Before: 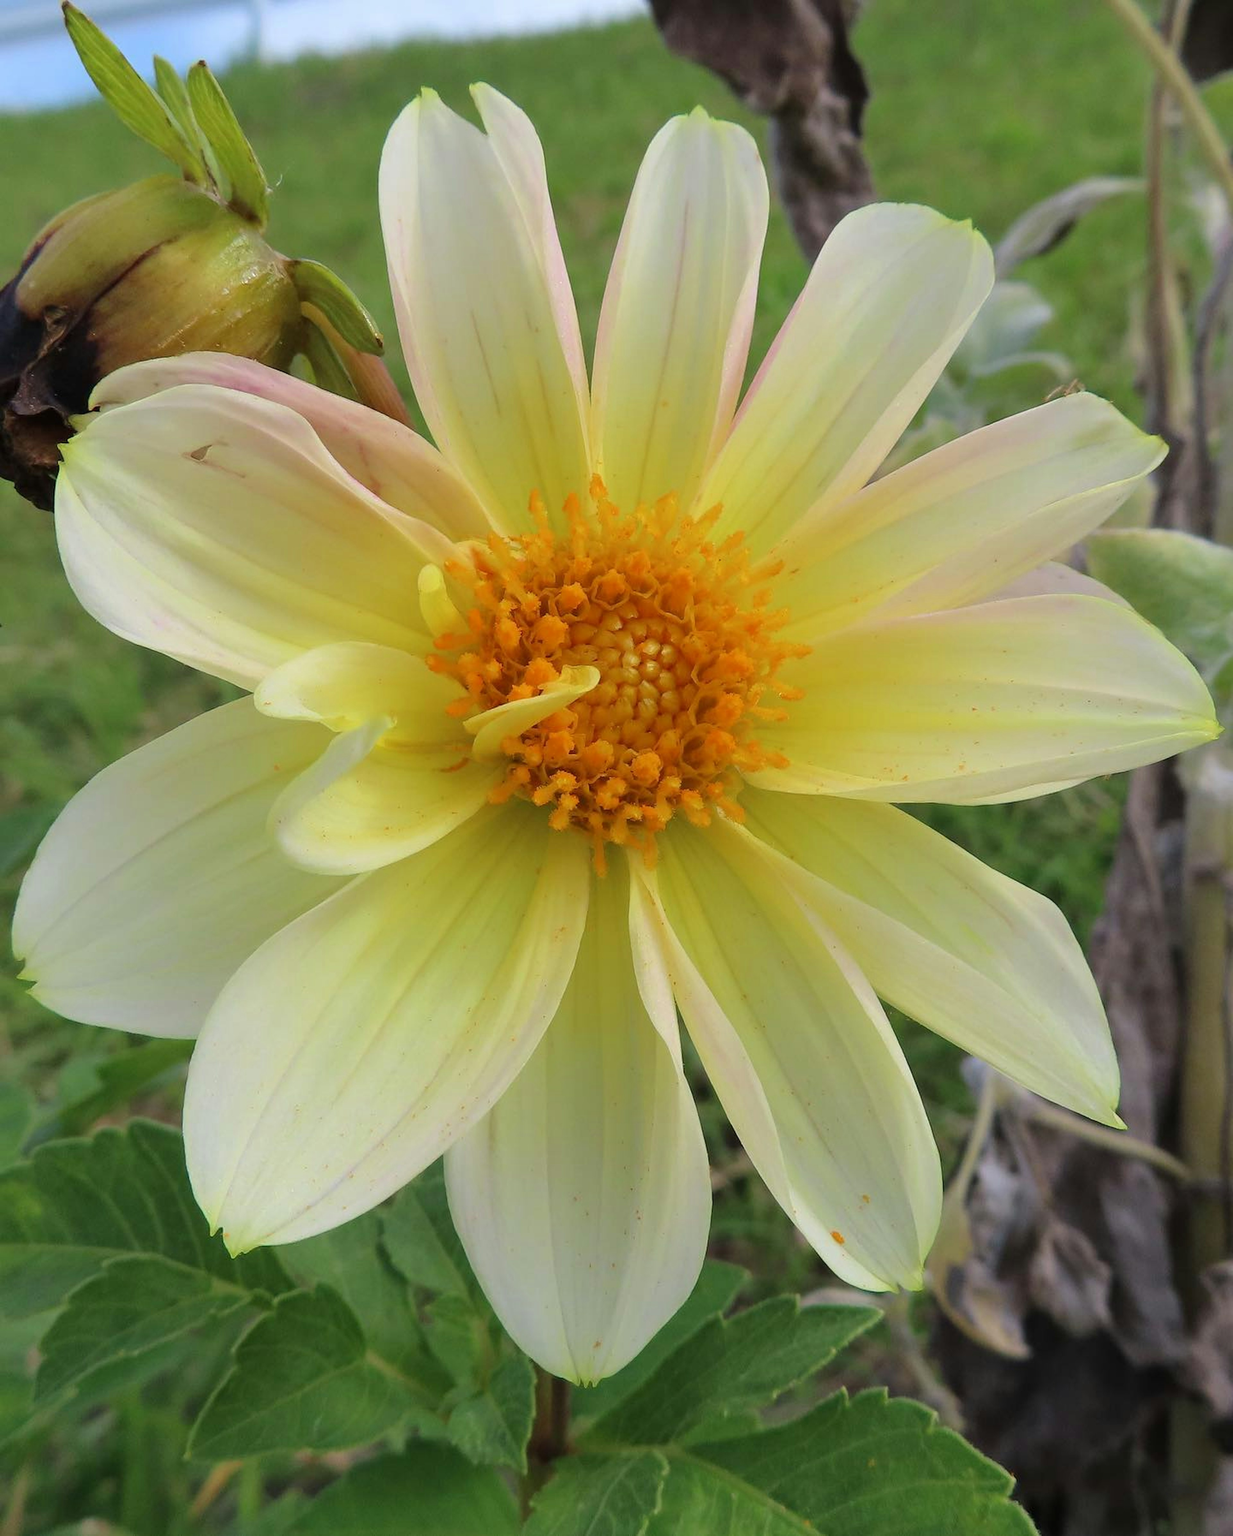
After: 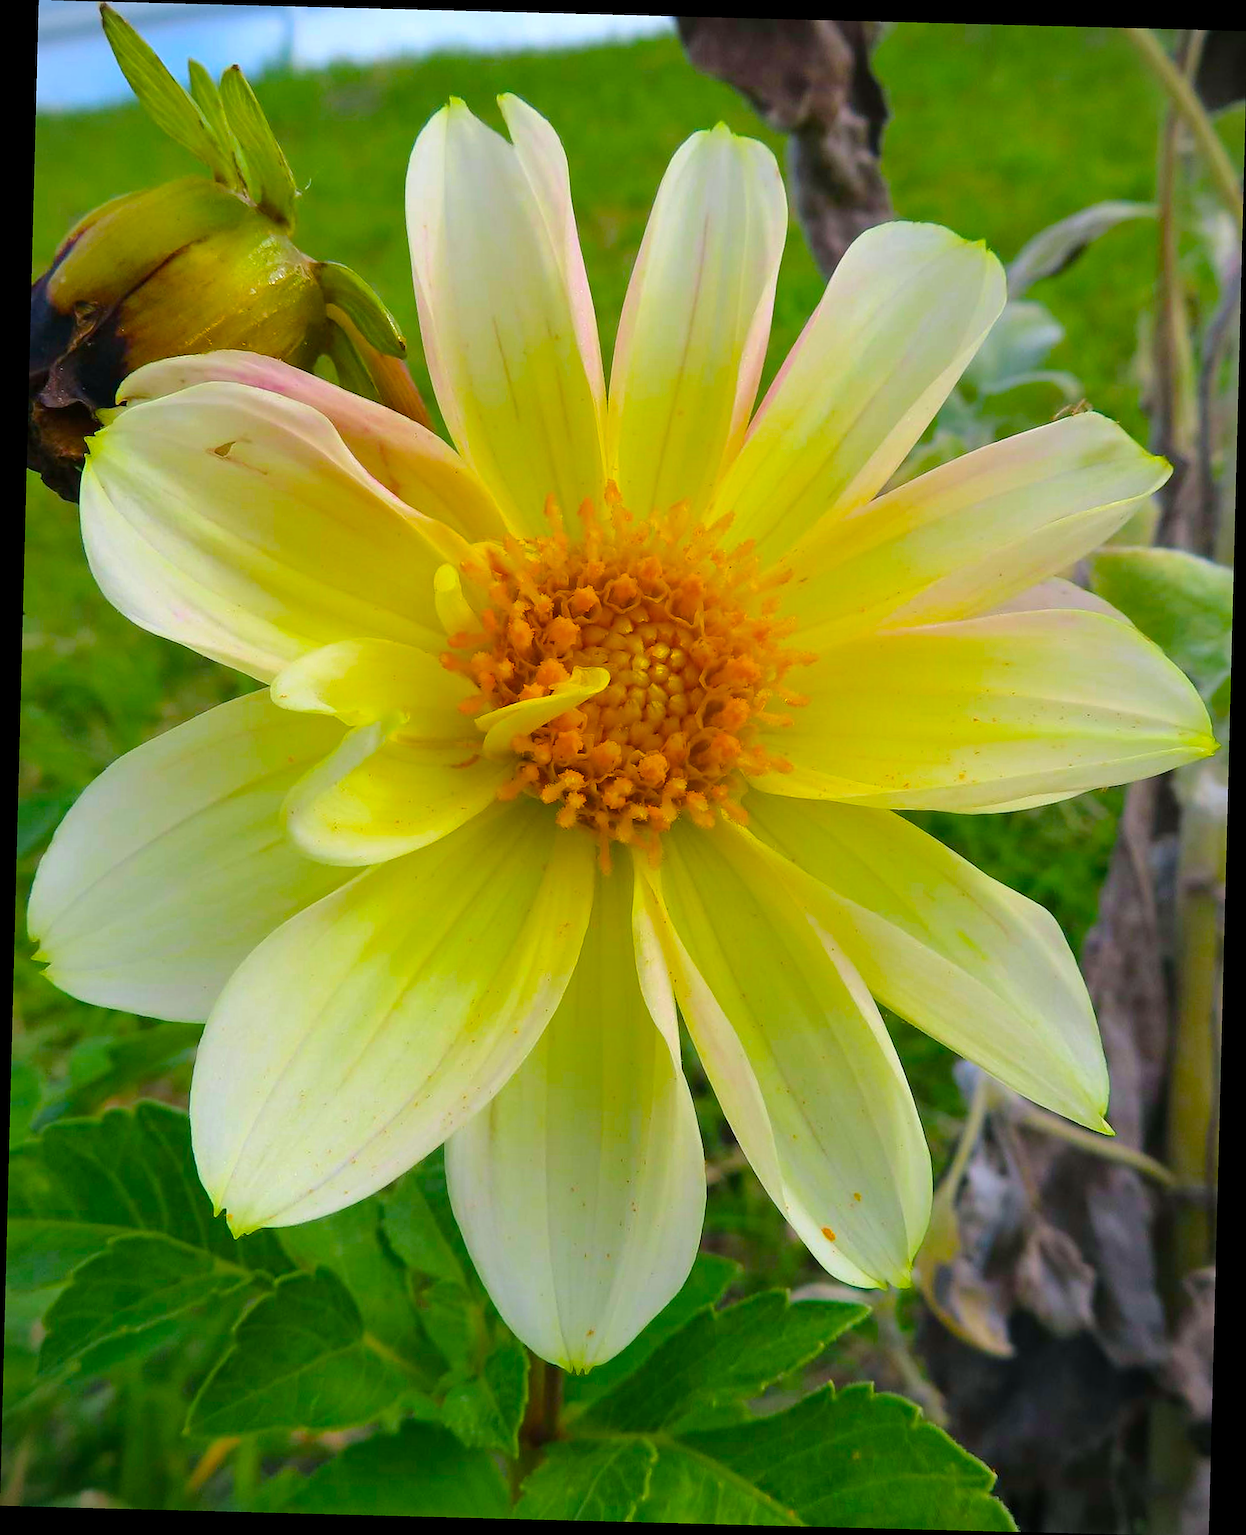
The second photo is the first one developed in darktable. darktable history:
sharpen: on, module defaults
color balance rgb: power › chroma 0.481%, power › hue 214.97°, highlights gain › chroma 0.109%, highlights gain › hue 330.79°, perceptual saturation grading › global saturation 35.763%, perceptual saturation grading › shadows 35.089%, perceptual brilliance grading › global brilliance 4.542%, global vibrance 30.261%
crop and rotate: angle -1.48°
vignetting: fall-off start 99.97%
